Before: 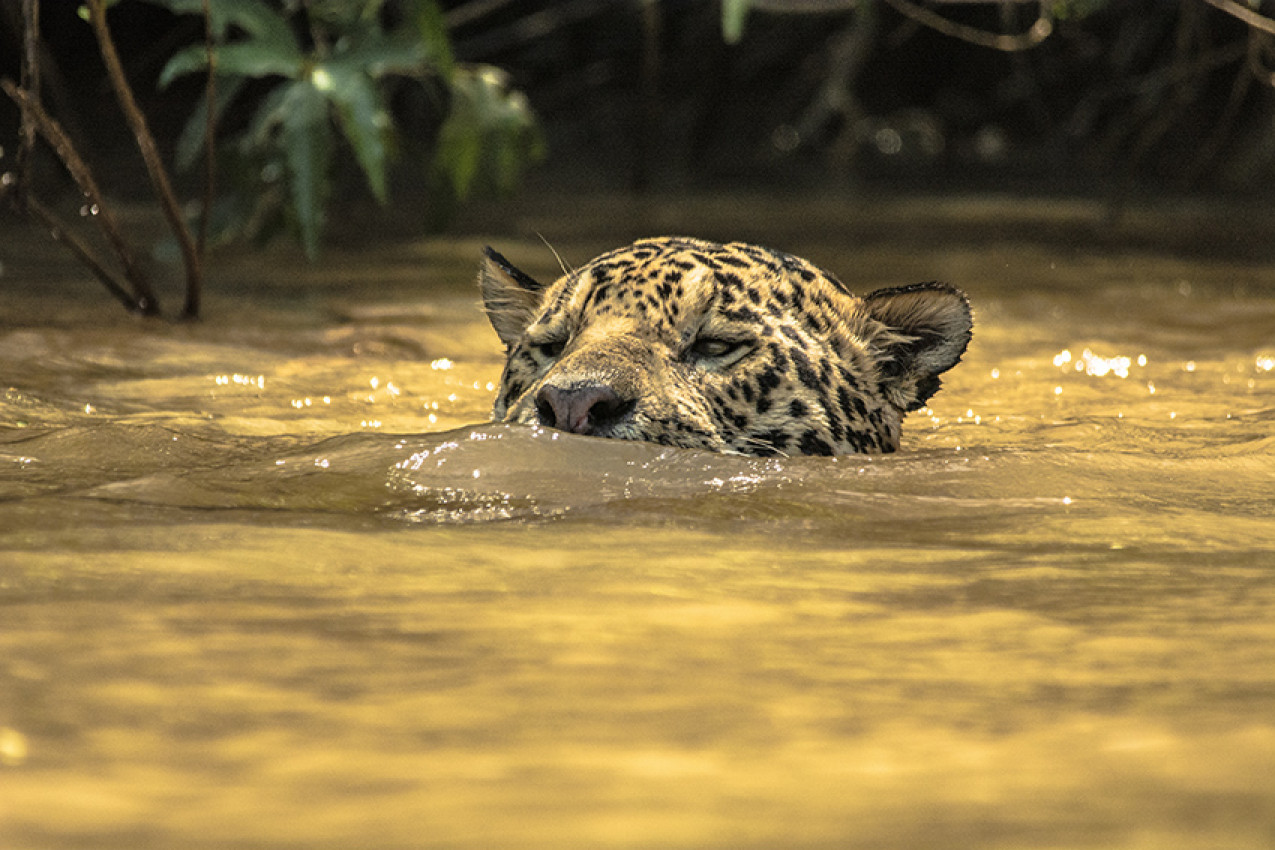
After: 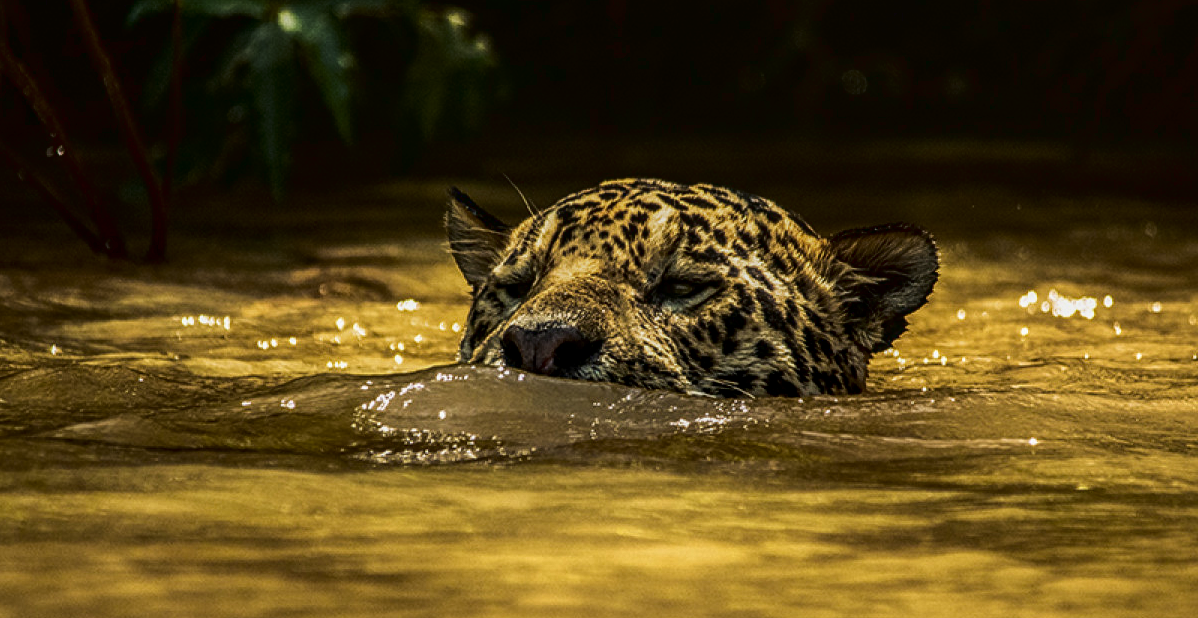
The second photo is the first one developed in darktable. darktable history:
contrast brightness saturation: brightness -0.507
local contrast: detail 130%
contrast equalizer: y [[0.439, 0.44, 0.442, 0.457, 0.493, 0.498], [0.5 ×6], [0.5 ×6], [0 ×6], [0 ×6]]
crop: left 2.68%, top 7.027%, right 3.32%, bottom 20.258%
tone curve: curves: ch0 [(0, 0.021) (0.049, 0.044) (0.152, 0.14) (0.328, 0.377) (0.473, 0.543) (0.663, 0.734) (0.84, 0.899) (1, 0.969)]; ch1 [(0, 0) (0.302, 0.331) (0.427, 0.433) (0.472, 0.47) (0.502, 0.503) (0.527, 0.524) (0.564, 0.591) (0.602, 0.632) (0.677, 0.701) (0.859, 0.885) (1, 1)]; ch2 [(0, 0) (0.33, 0.301) (0.447, 0.44) (0.487, 0.496) (0.502, 0.516) (0.535, 0.563) (0.565, 0.6) (0.618, 0.629) (1, 1)], color space Lab, linked channels, preserve colors none
